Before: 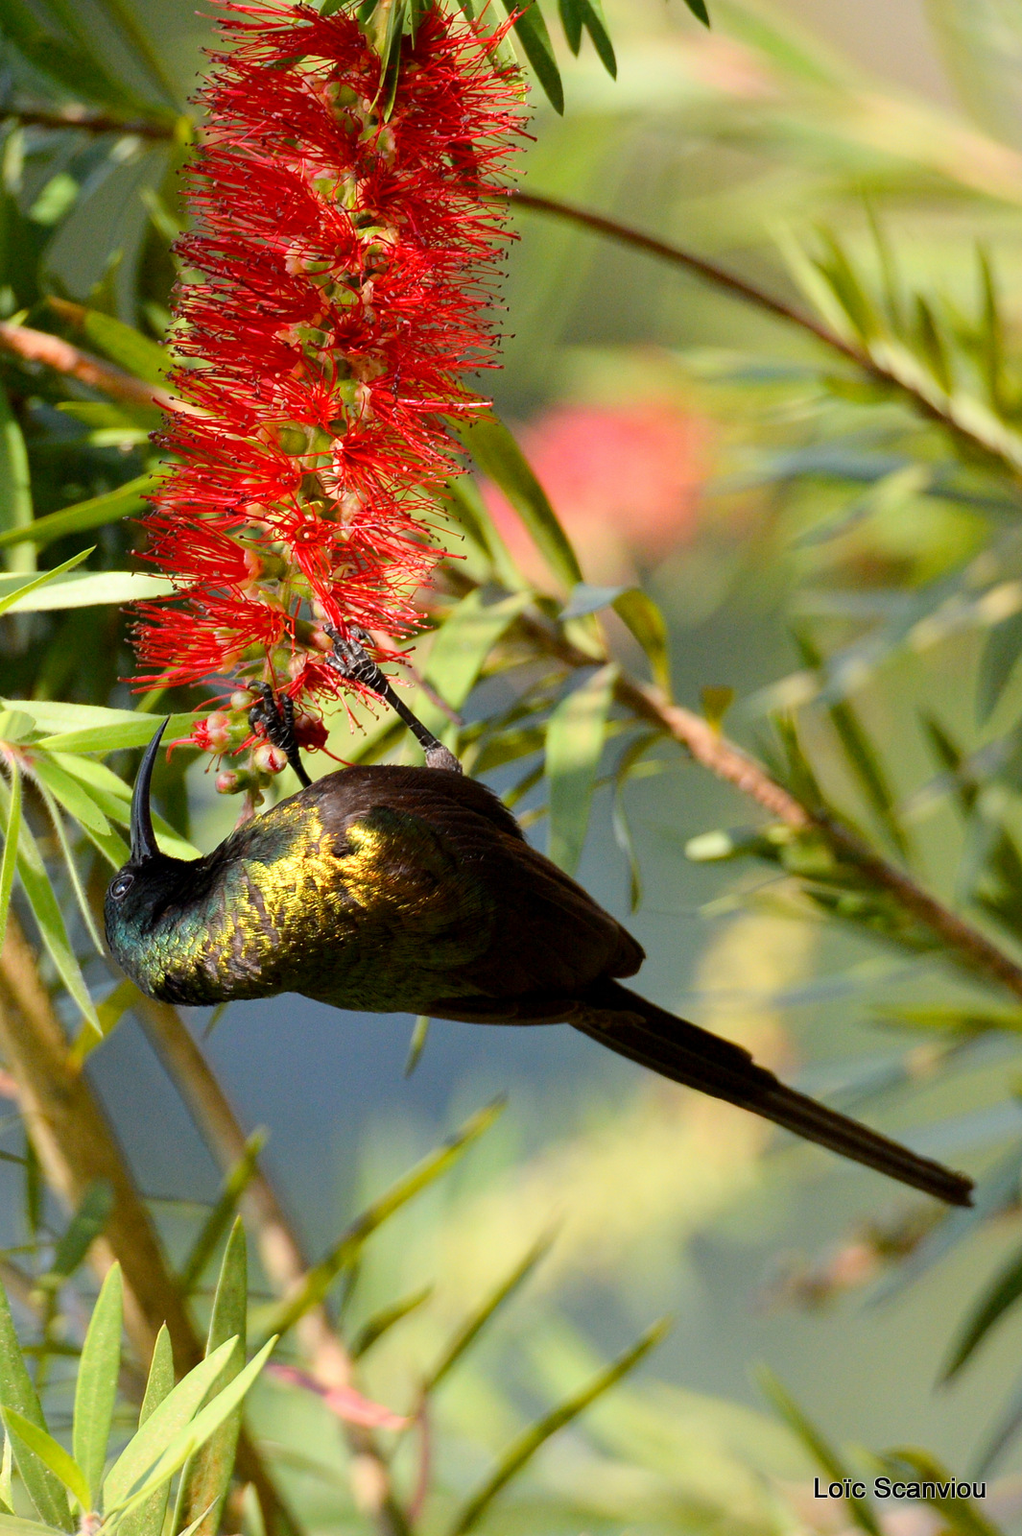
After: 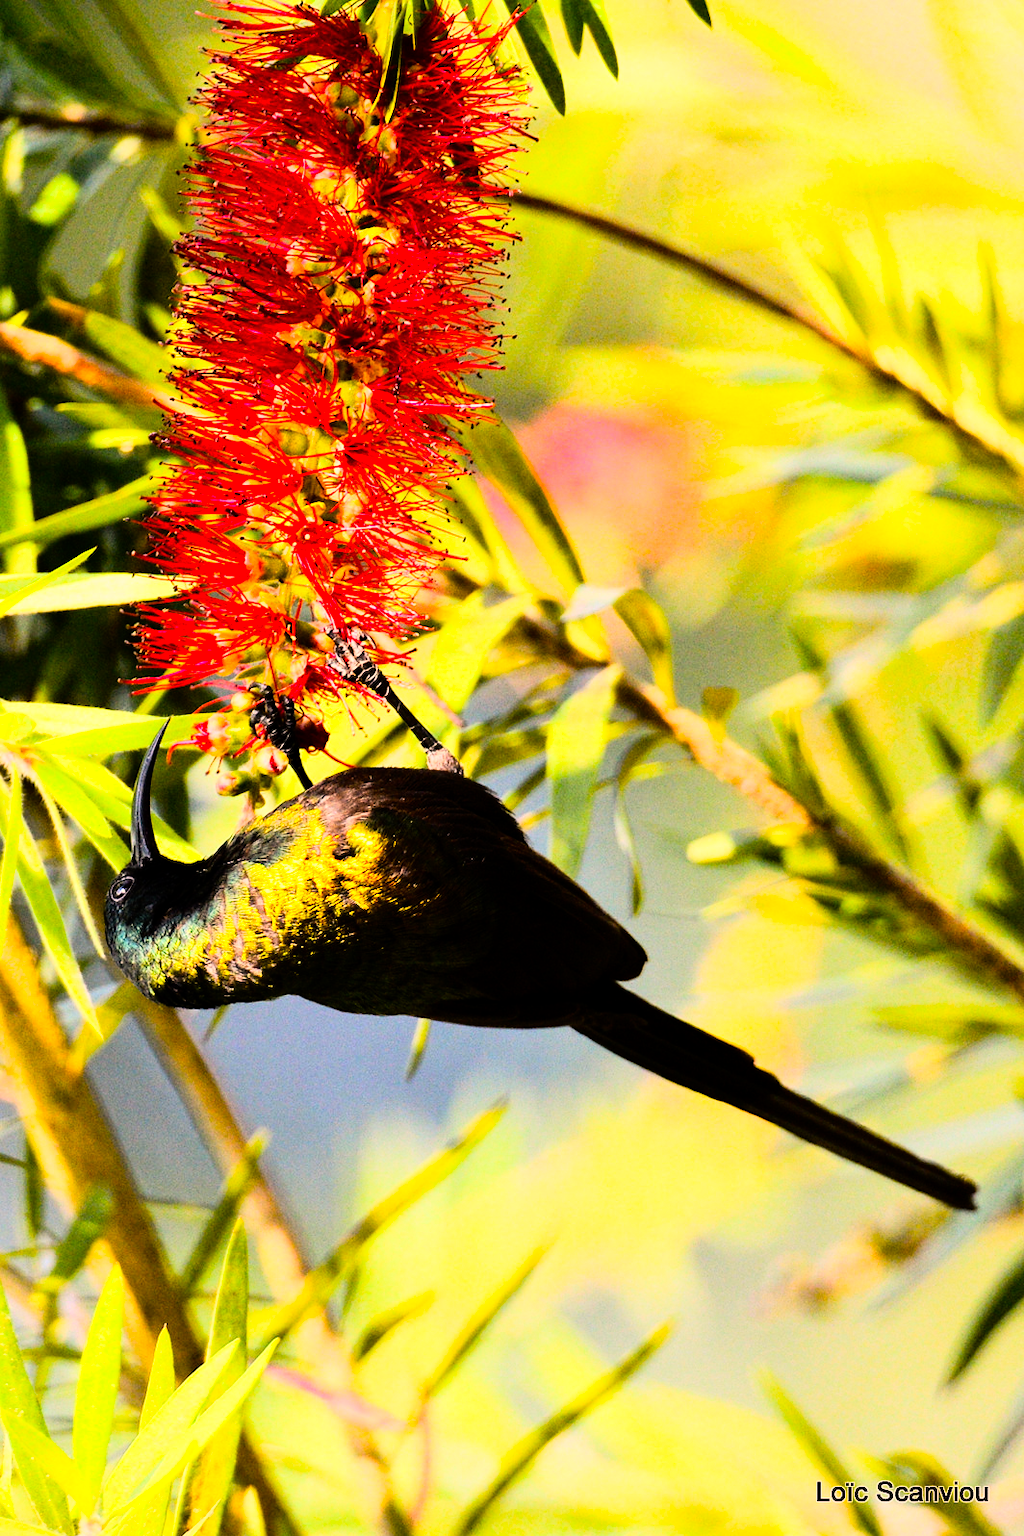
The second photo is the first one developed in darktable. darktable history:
exposure: compensate highlight preservation false
color balance rgb: perceptual saturation grading › global saturation 30%, global vibrance 10%
rgb curve: curves: ch0 [(0, 0) (0.21, 0.15) (0.24, 0.21) (0.5, 0.75) (0.75, 0.96) (0.89, 0.99) (1, 1)]; ch1 [(0, 0.02) (0.21, 0.13) (0.25, 0.2) (0.5, 0.67) (0.75, 0.9) (0.89, 0.97) (1, 1)]; ch2 [(0, 0.02) (0.21, 0.13) (0.25, 0.2) (0.5, 0.67) (0.75, 0.9) (0.89, 0.97) (1, 1)], compensate middle gray true
color correction: highlights a* 11.96, highlights b* 11.58
crop: top 0.05%, bottom 0.098%
